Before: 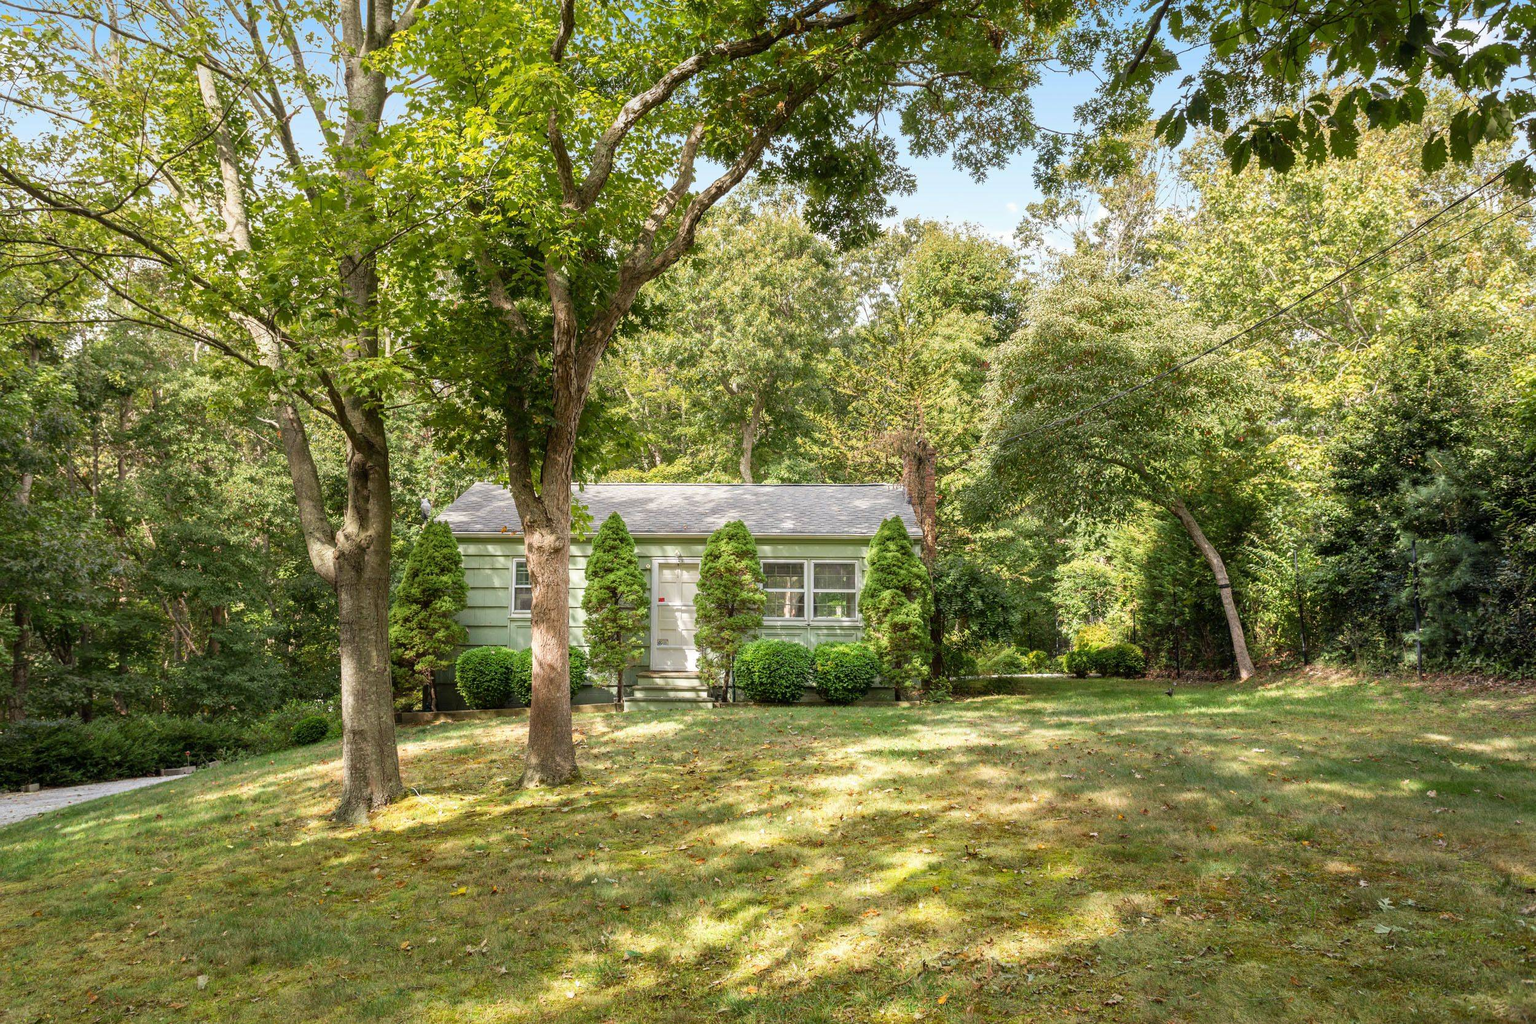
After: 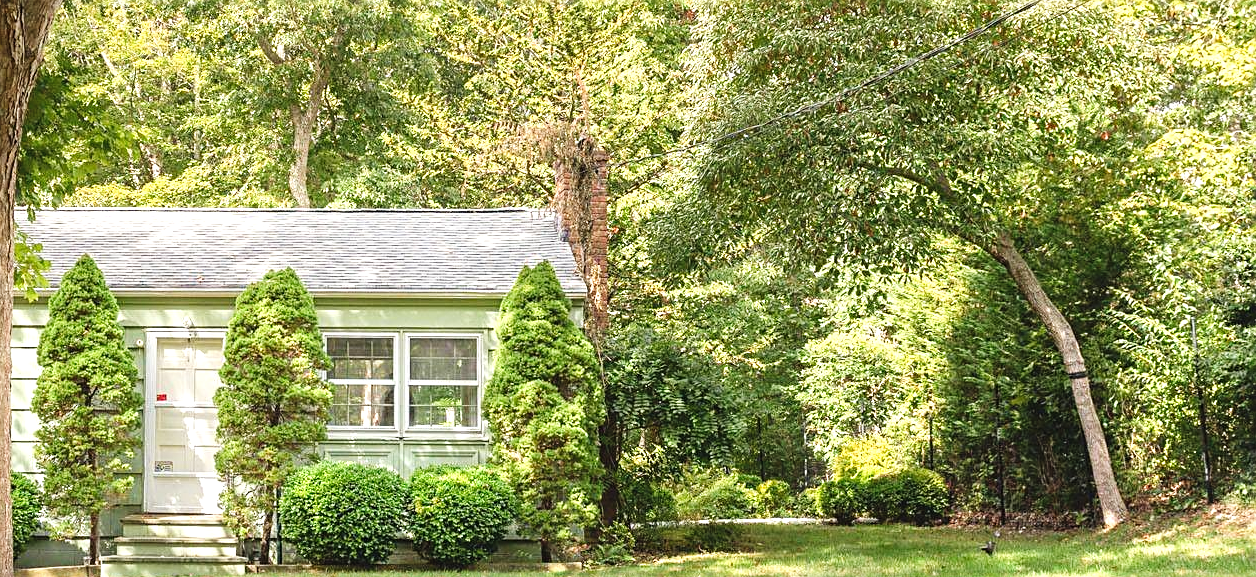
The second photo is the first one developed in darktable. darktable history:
sharpen: on, module defaults
exposure: black level correction -0.005, exposure 0.622 EV, compensate highlight preservation false
tone curve: curves: ch0 [(0, 0) (0.004, 0.002) (0.02, 0.013) (0.218, 0.218) (0.664, 0.718) (0.832, 0.873) (1, 1)], preserve colors none
crop: left 36.607%, top 34.735%, right 13.146%, bottom 30.611%
